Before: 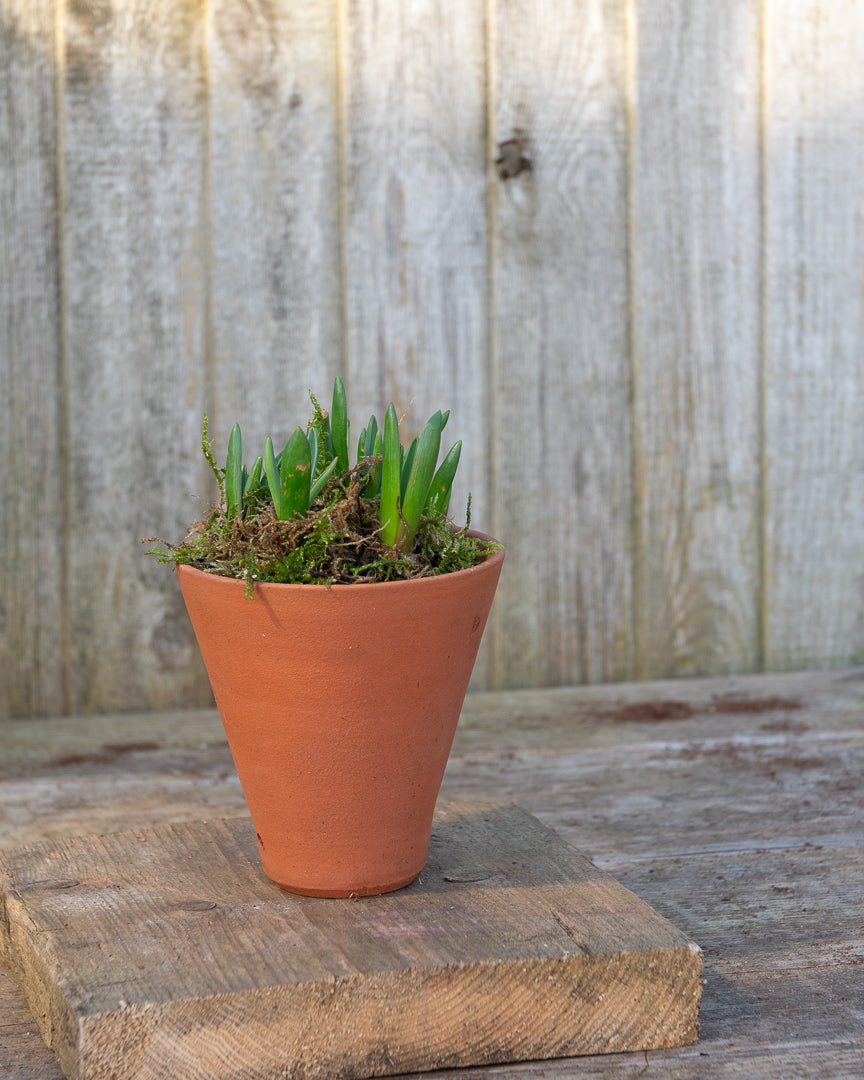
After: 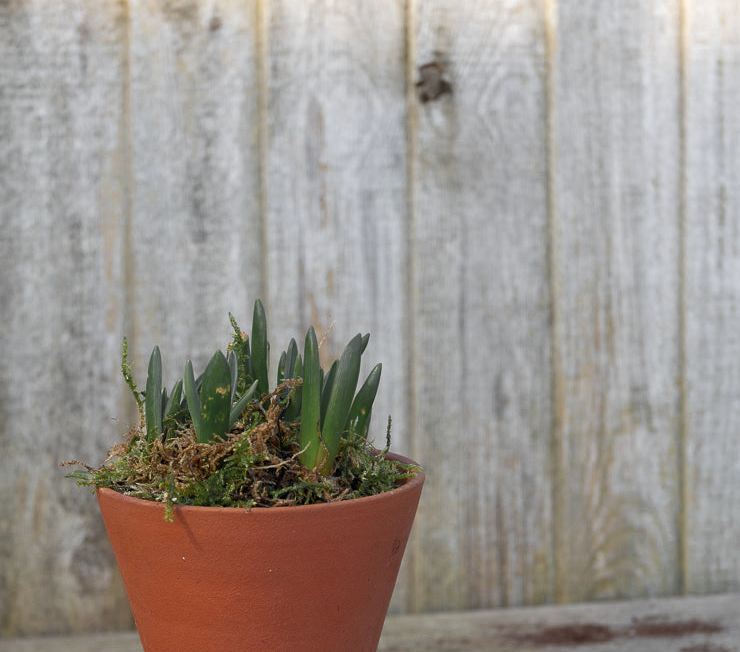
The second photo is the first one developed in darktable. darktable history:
crop and rotate: left 9.345%, top 7.22%, right 4.982%, bottom 32.331%
color zones: curves: ch0 [(0.035, 0.242) (0.25, 0.5) (0.384, 0.214) (0.488, 0.255) (0.75, 0.5)]; ch1 [(0.063, 0.379) (0.25, 0.5) (0.354, 0.201) (0.489, 0.085) (0.729, 0.271)]; ch2 [(0.25, 0.5) (0.38, 0.517) (0.442, 0.51) (0.735, 0.456)]
